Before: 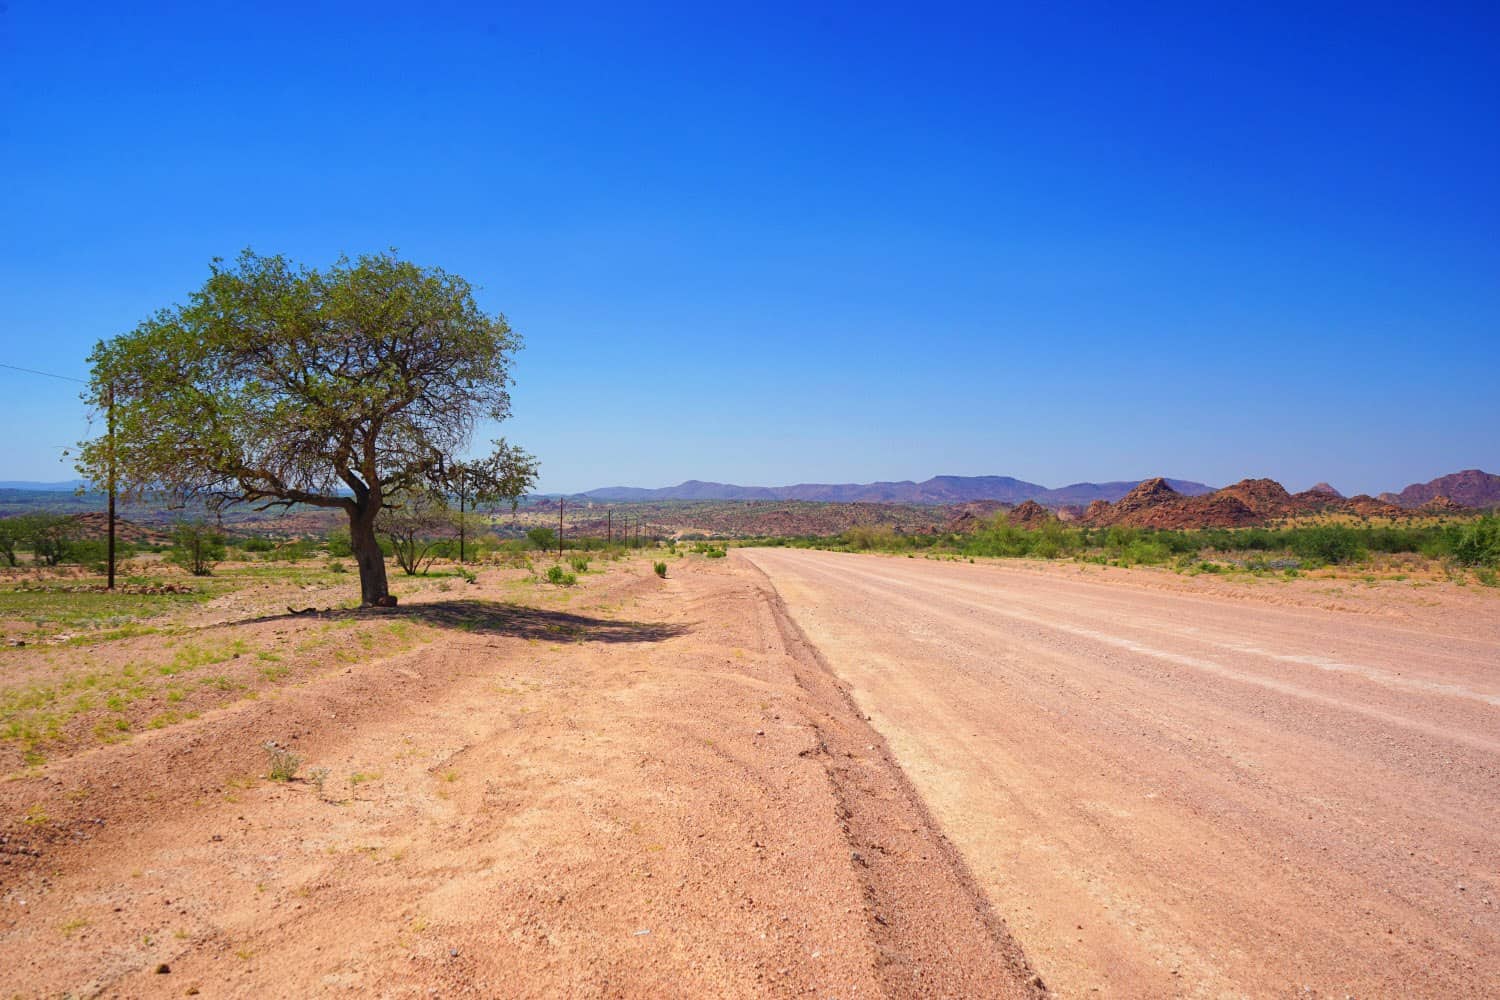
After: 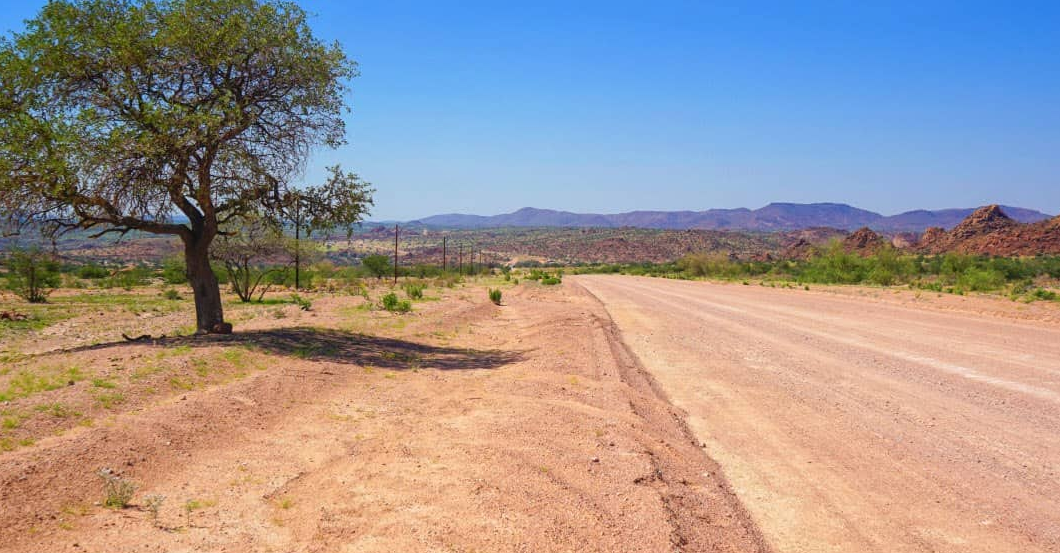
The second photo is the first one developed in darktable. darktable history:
local contrast: detail 109%
crop: left 11.064%, top 27.327%, right 18.257%, bottom 17.3%
